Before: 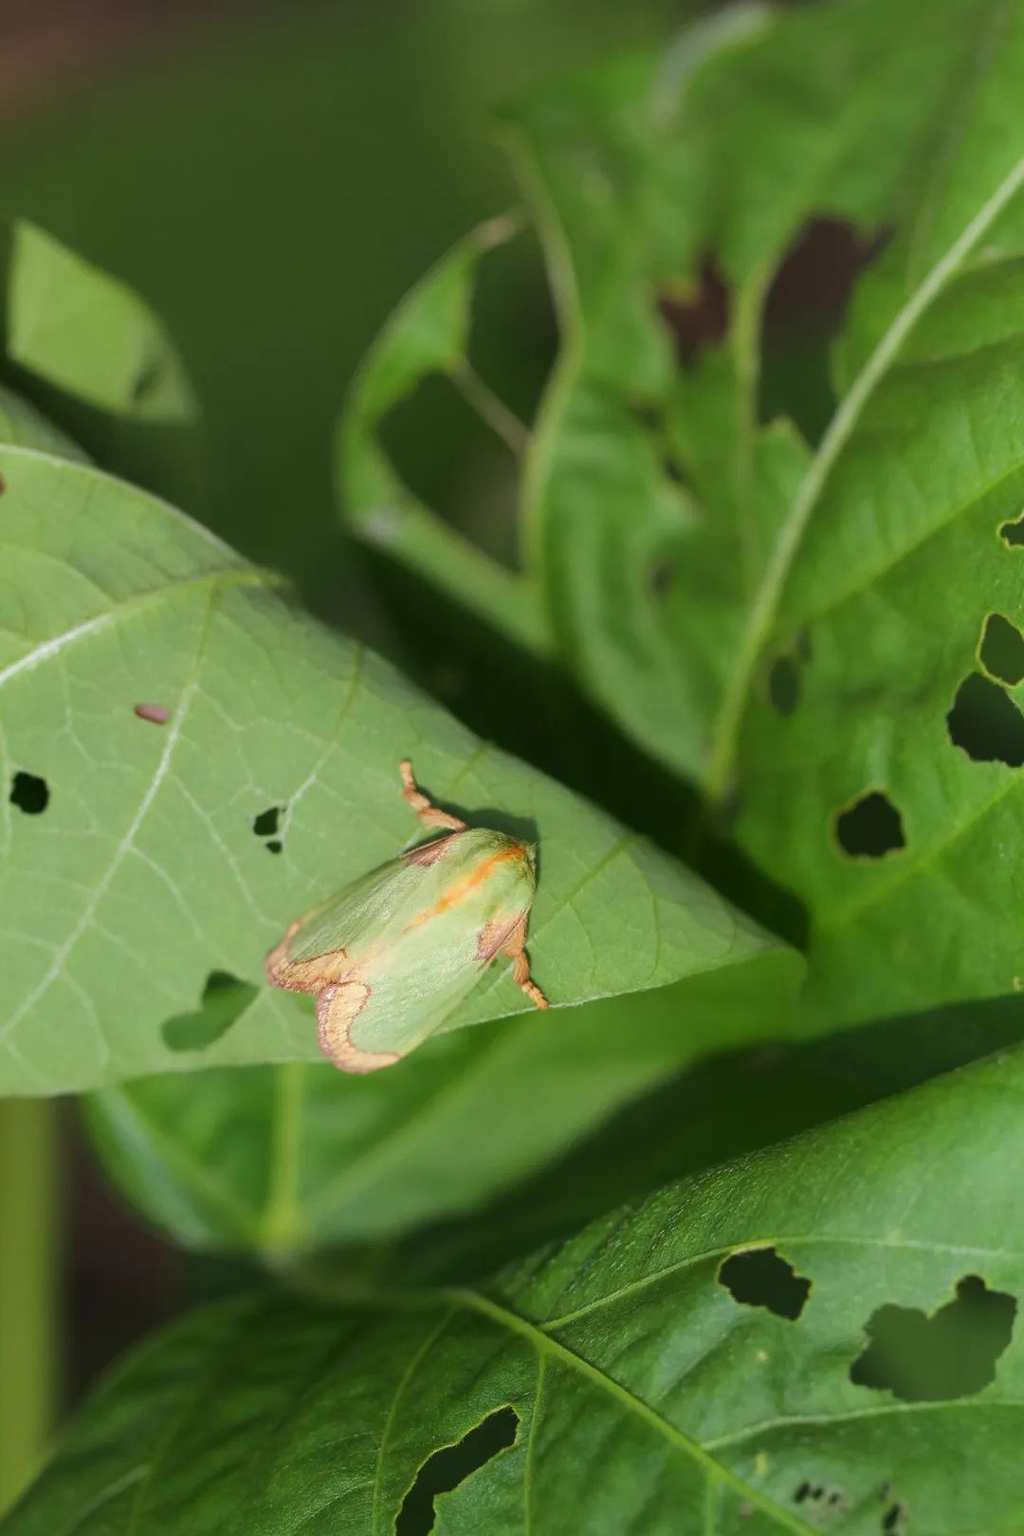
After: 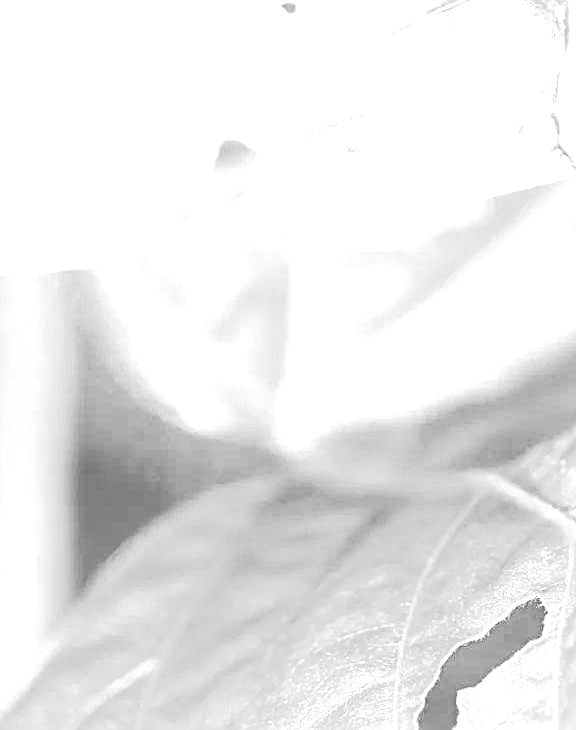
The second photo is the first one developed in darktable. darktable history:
contrast brightness saturation: contrast 0.048, brightness 0.059, saturation 0.008
color zones: curves: ch0 [(0, 0.613) (0.01, 0.613) (0.245, 0.448) (0.498, 0.529) (0.642, 0.665) (0.879, 0.777) (0.99, 0.613)]; ch1 [(0, 0) (0.143, 0) (0.286, 0) (0.429, 0) (0.571, 0) (0.714, 0) (0.857, 0)]
crop and rotate: top 54.735%, right 46.605%, bottom 0.197%
tone equalizer: on, module defaults
exposure: black level correction 0, exposure 3.931 EV, compensate exposure bias true, compensate highlight preservation false
base curve: curves: ch0 [(0, 0.036) (0.007, 0.037) (0.604, 0.887) (1, 1)], preserve colors none
sharpen: on, module defaults
